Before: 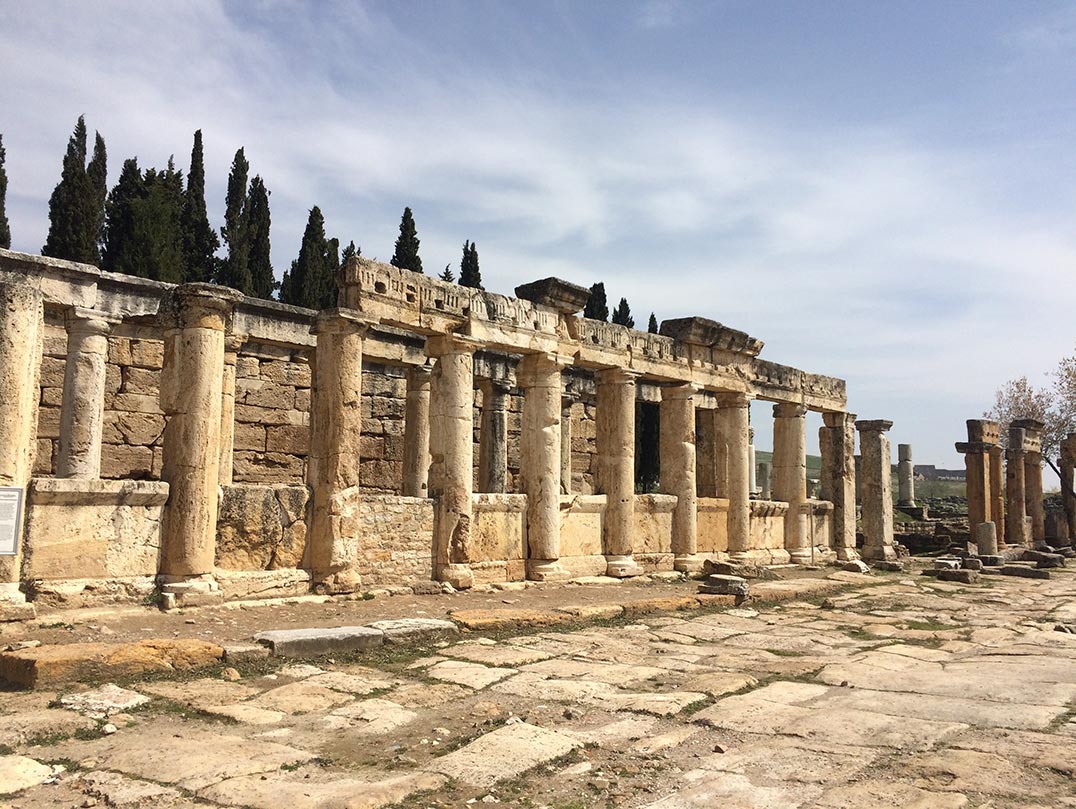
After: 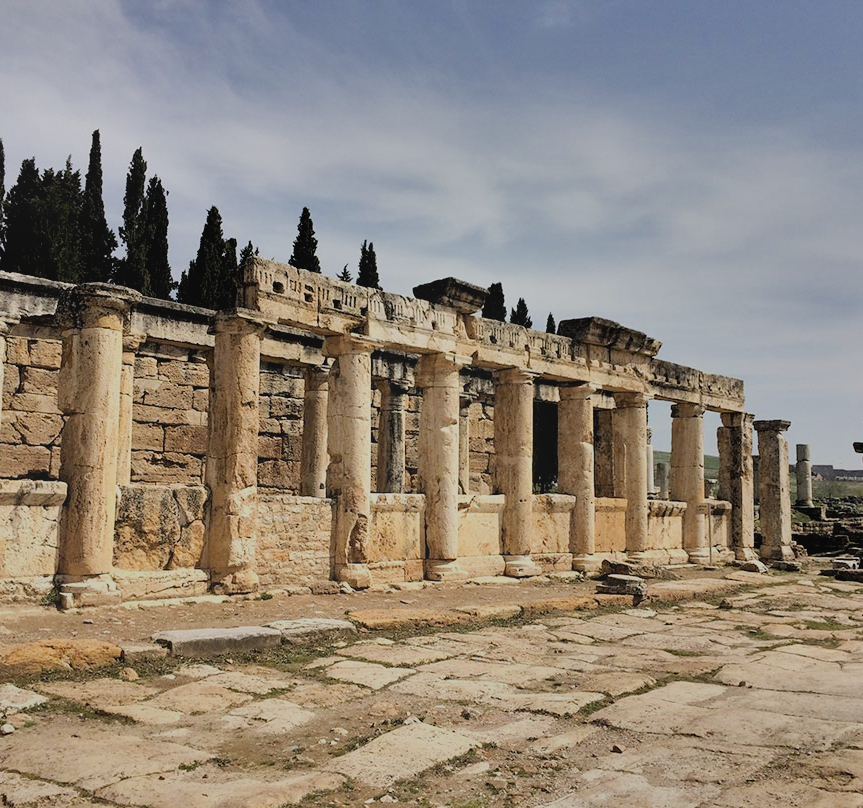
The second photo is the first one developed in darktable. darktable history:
crop and rotate: left 9.597%, right 10.195%
shadows and highlights: white point adjustment -3.64, highlights -63.34, highlights color adjustment 42%, soften with gaussian
bloom: on, module defaults
filmic rgb: black relative exposure -4.38 EV, white relative exposure 4.56 EV, hardness 2.37, contrast 1.05
